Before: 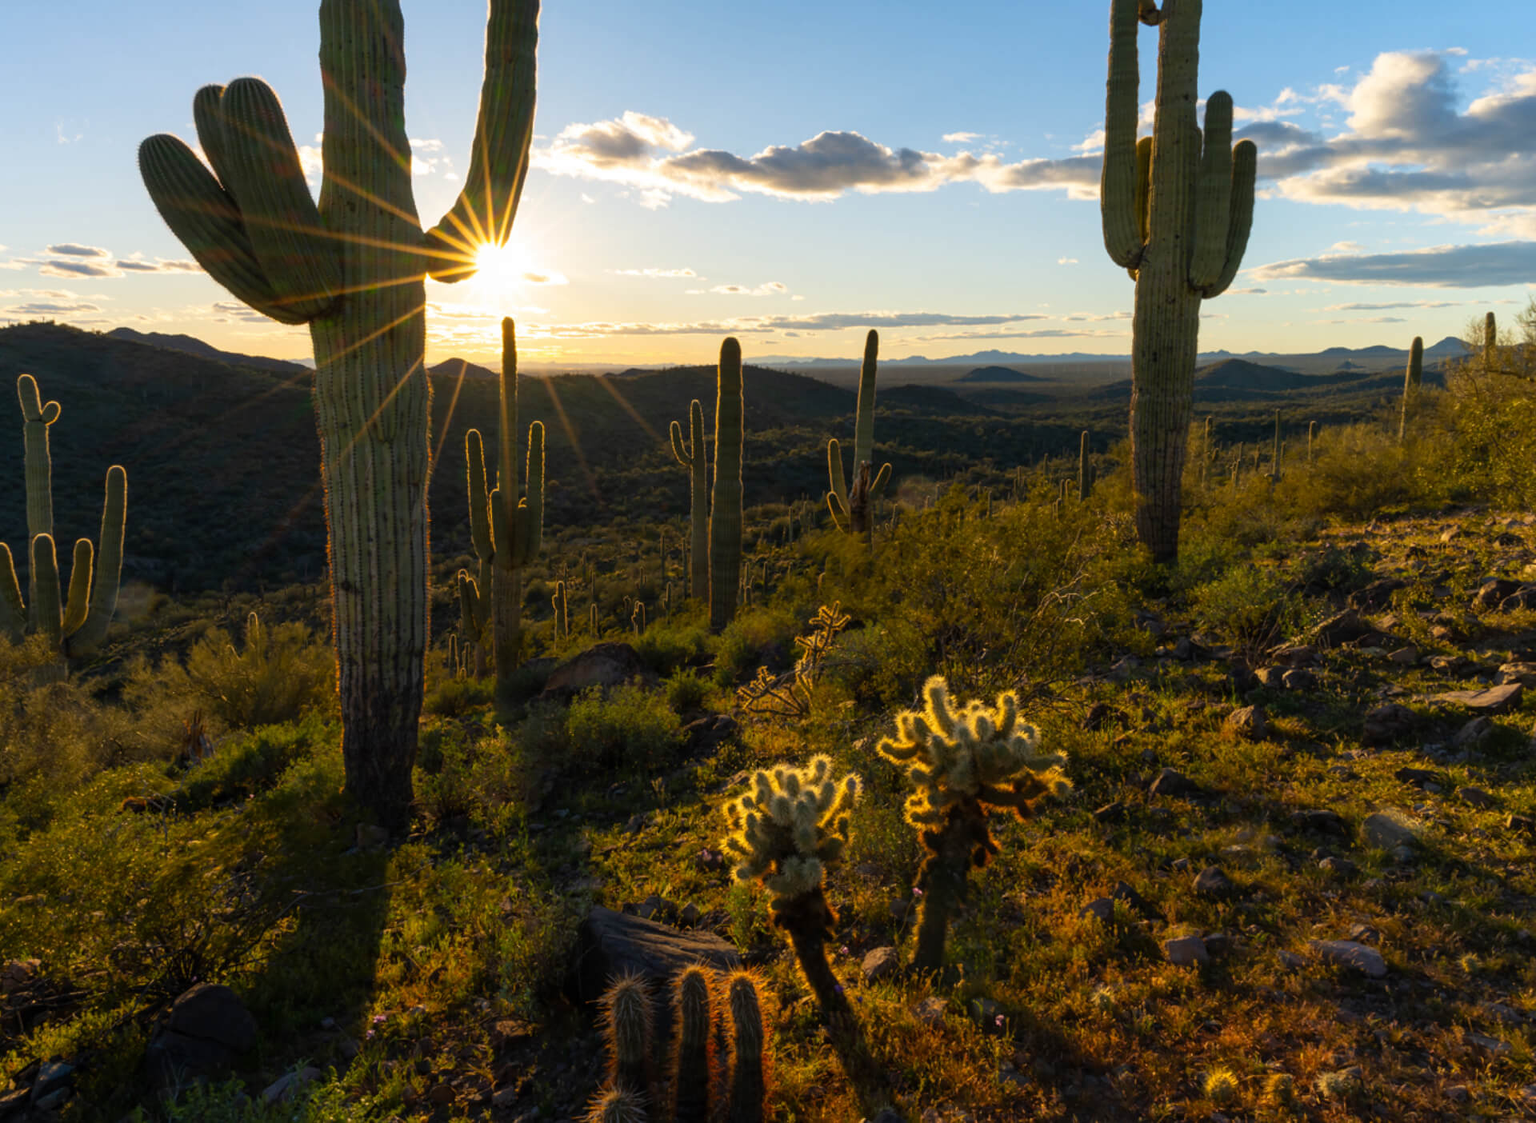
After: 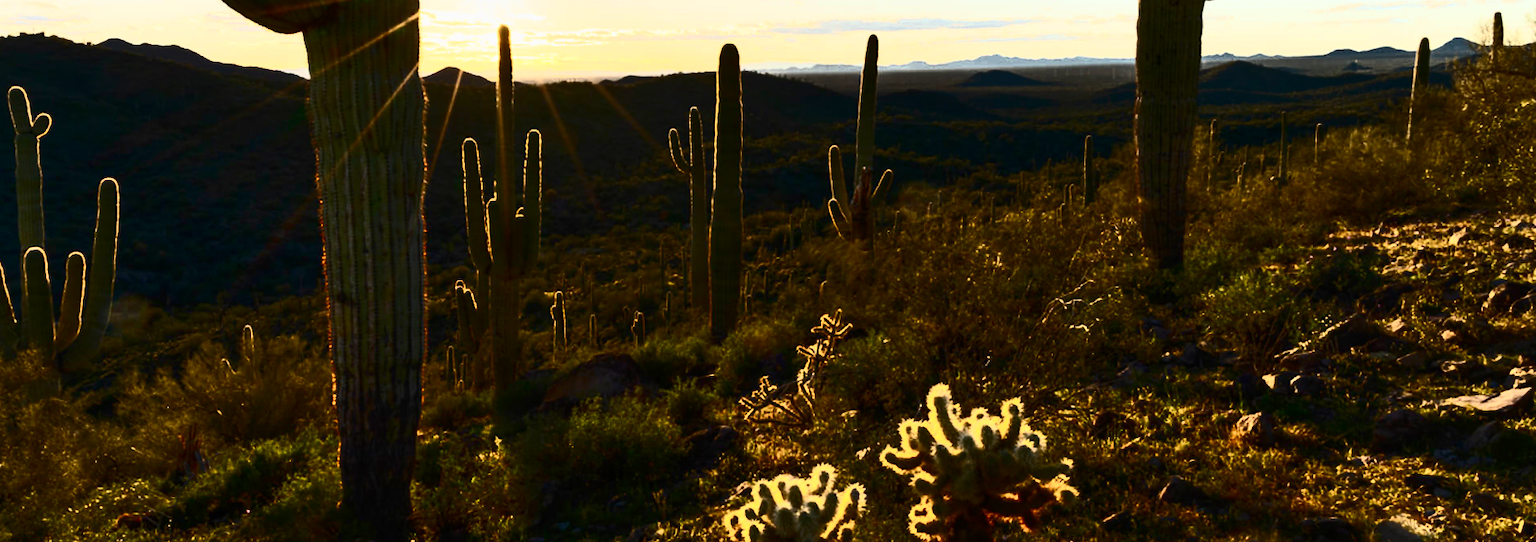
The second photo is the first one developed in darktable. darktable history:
contrast brightness saturation: contrast 0.93, brightness 0.2
crop and rotate: top 26.056%, bottom 25.543%
color zones: curves: ch0 [(0.25, 0.5) (0.463, 0.627) (0.484, 0.637) (0.75, 0.5)]
rotate and perspective: rotation -0.45°, automatic cropping original format, crop left 0.008, crop right 0.992, crop top 0.012, crop bottom 0.988
shadows and highlights: shadows 43.71, white point adjustment -1.46, soften with gaussian
